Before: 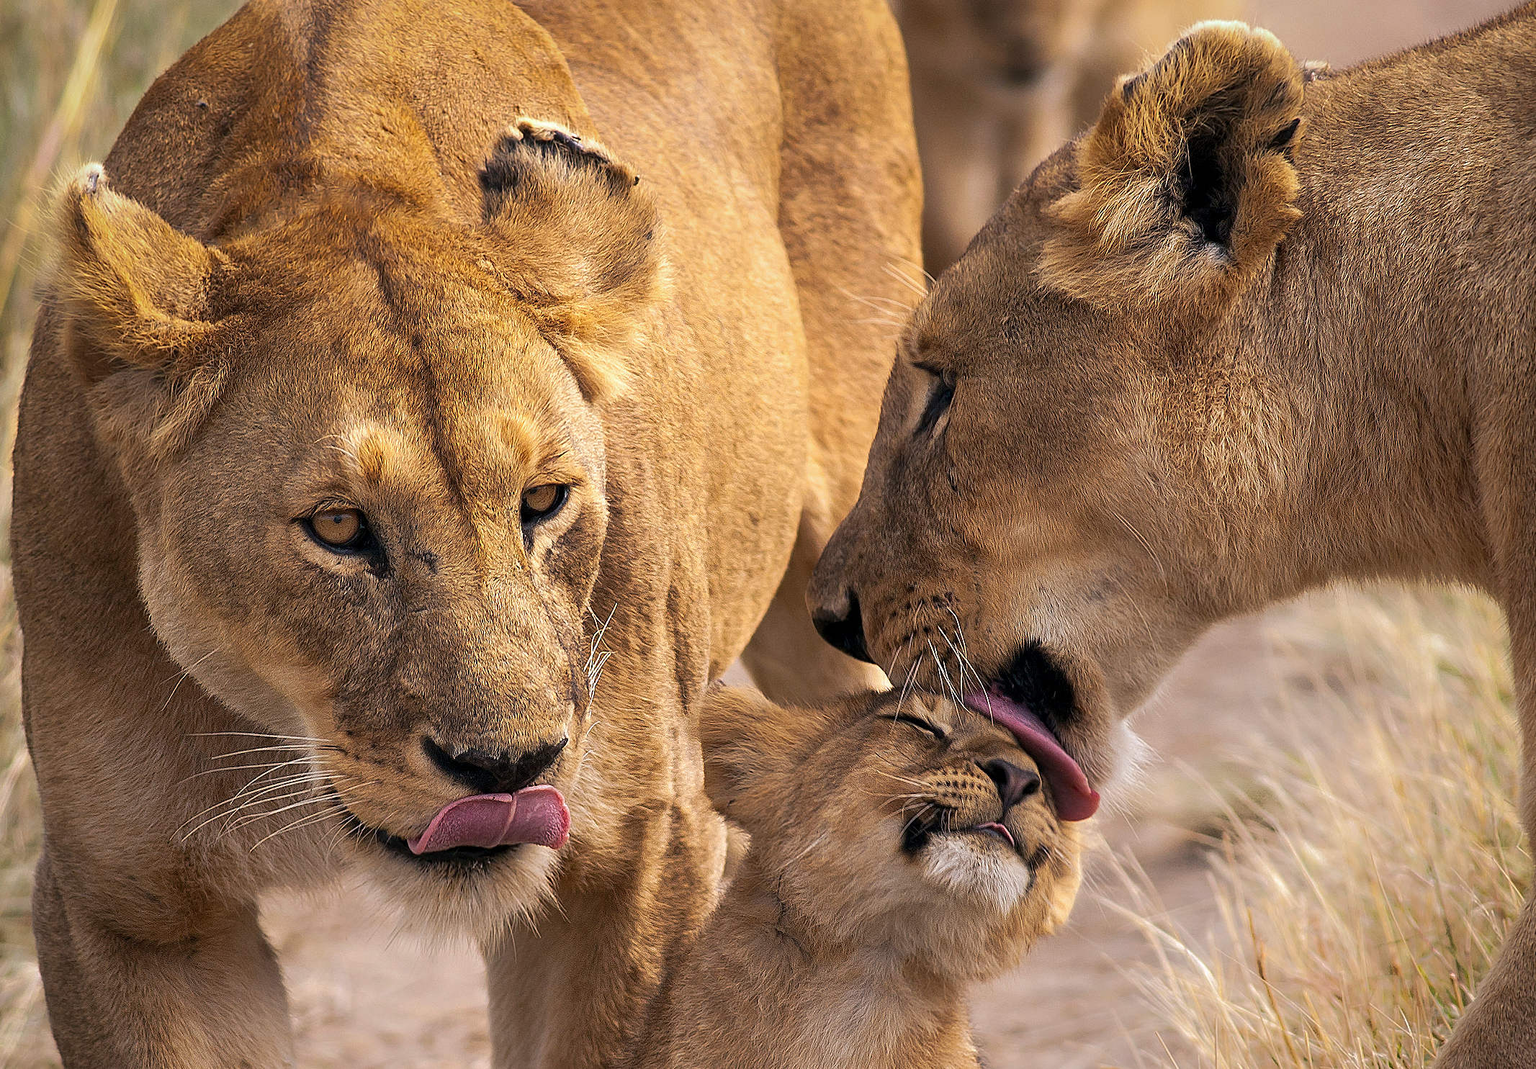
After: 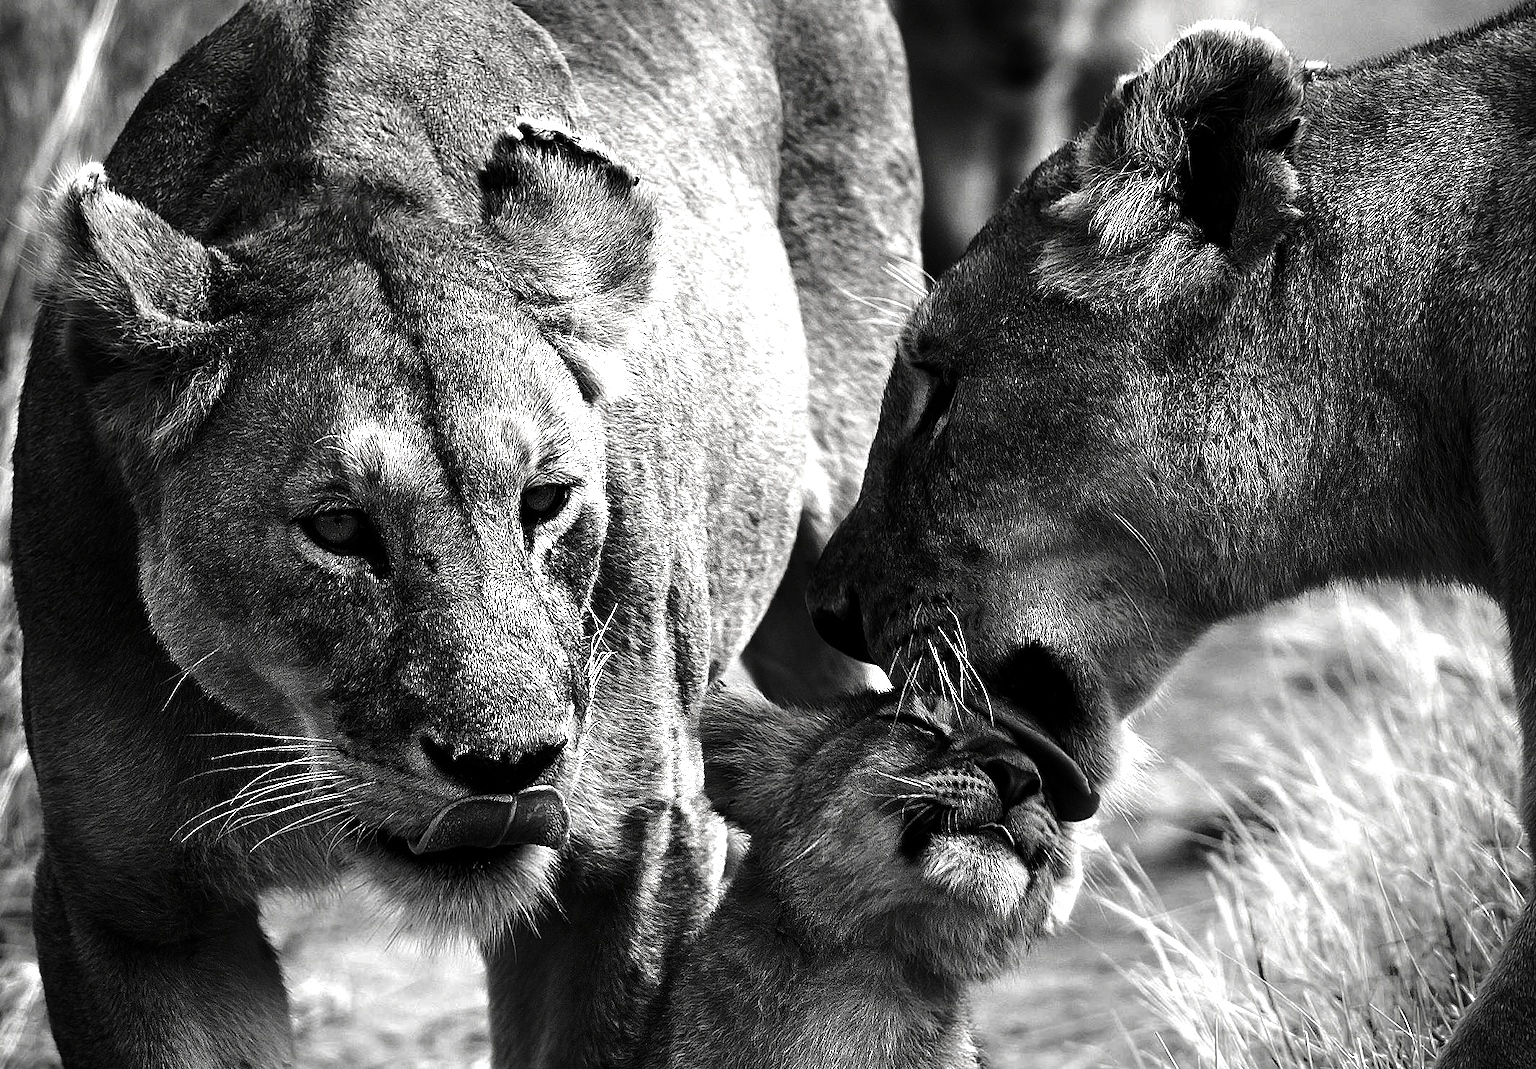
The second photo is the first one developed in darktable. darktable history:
tone equalizer: -8 EV -1.05 EV, -7 EV -0.977 EV, -6 EV -0.854 EV, -5 EV -0.571 EV, -3 EV 0.608 EV, -2 EV 0.839 EV, -1 EV 0.991 EV, +0 EV 1.07 EV, edges refinement/feathering 500, mask exposure compensation -1.57 EV, preserve details no
contrast brightness saturation: contrast -0.034, brightness -0.58, saturation -0.989
